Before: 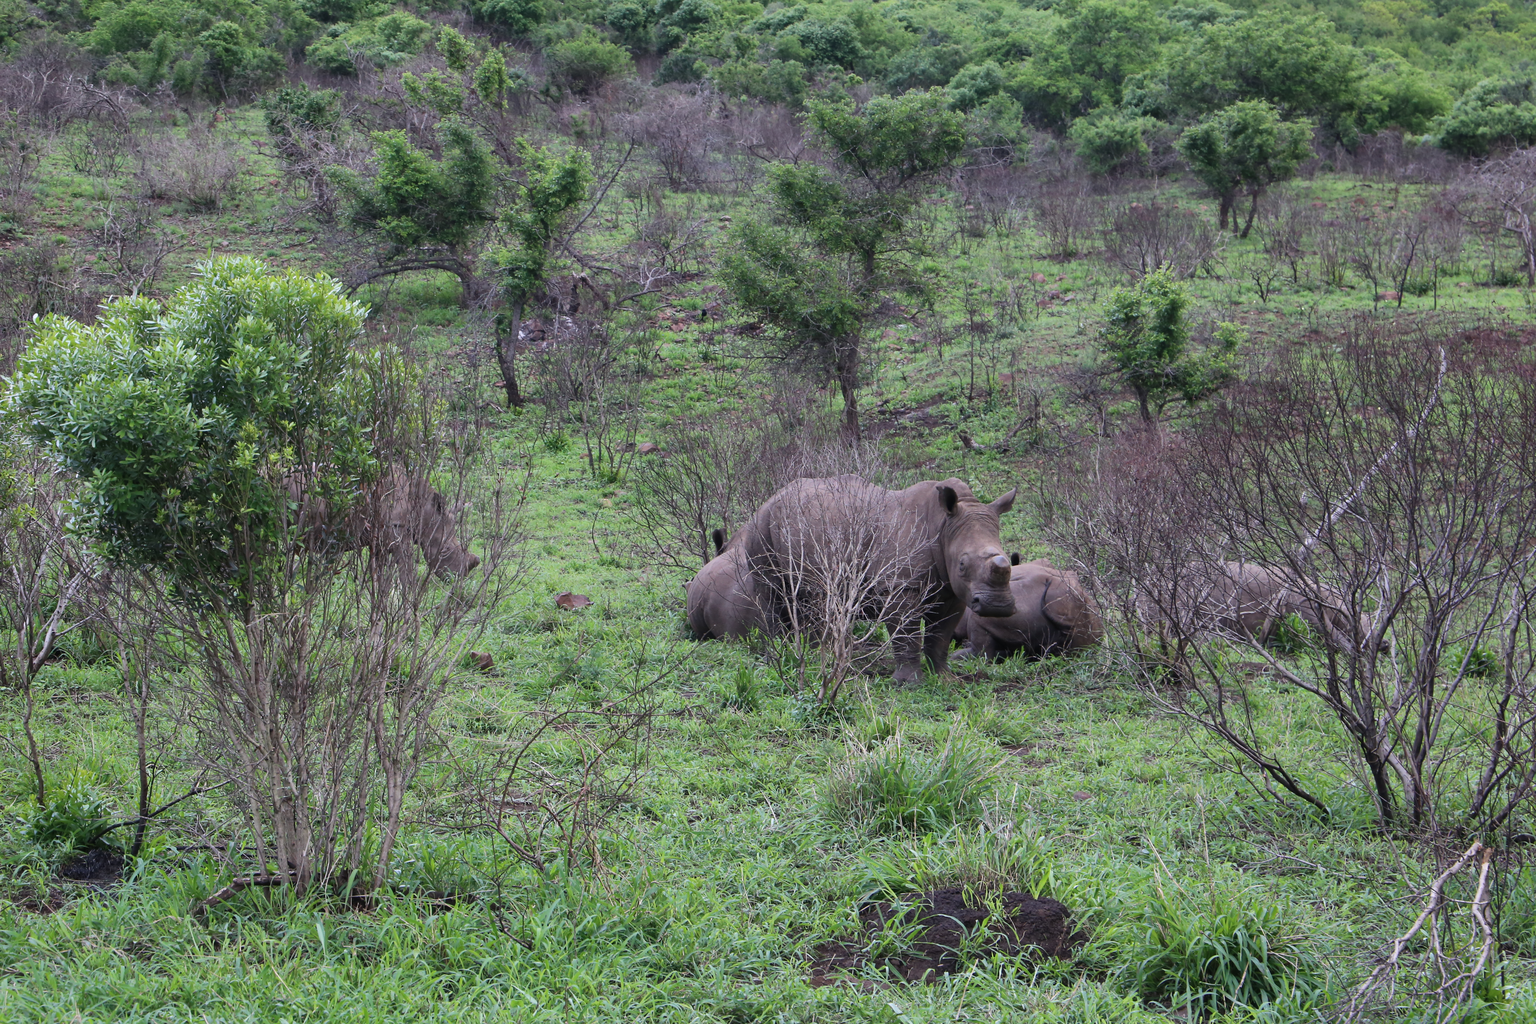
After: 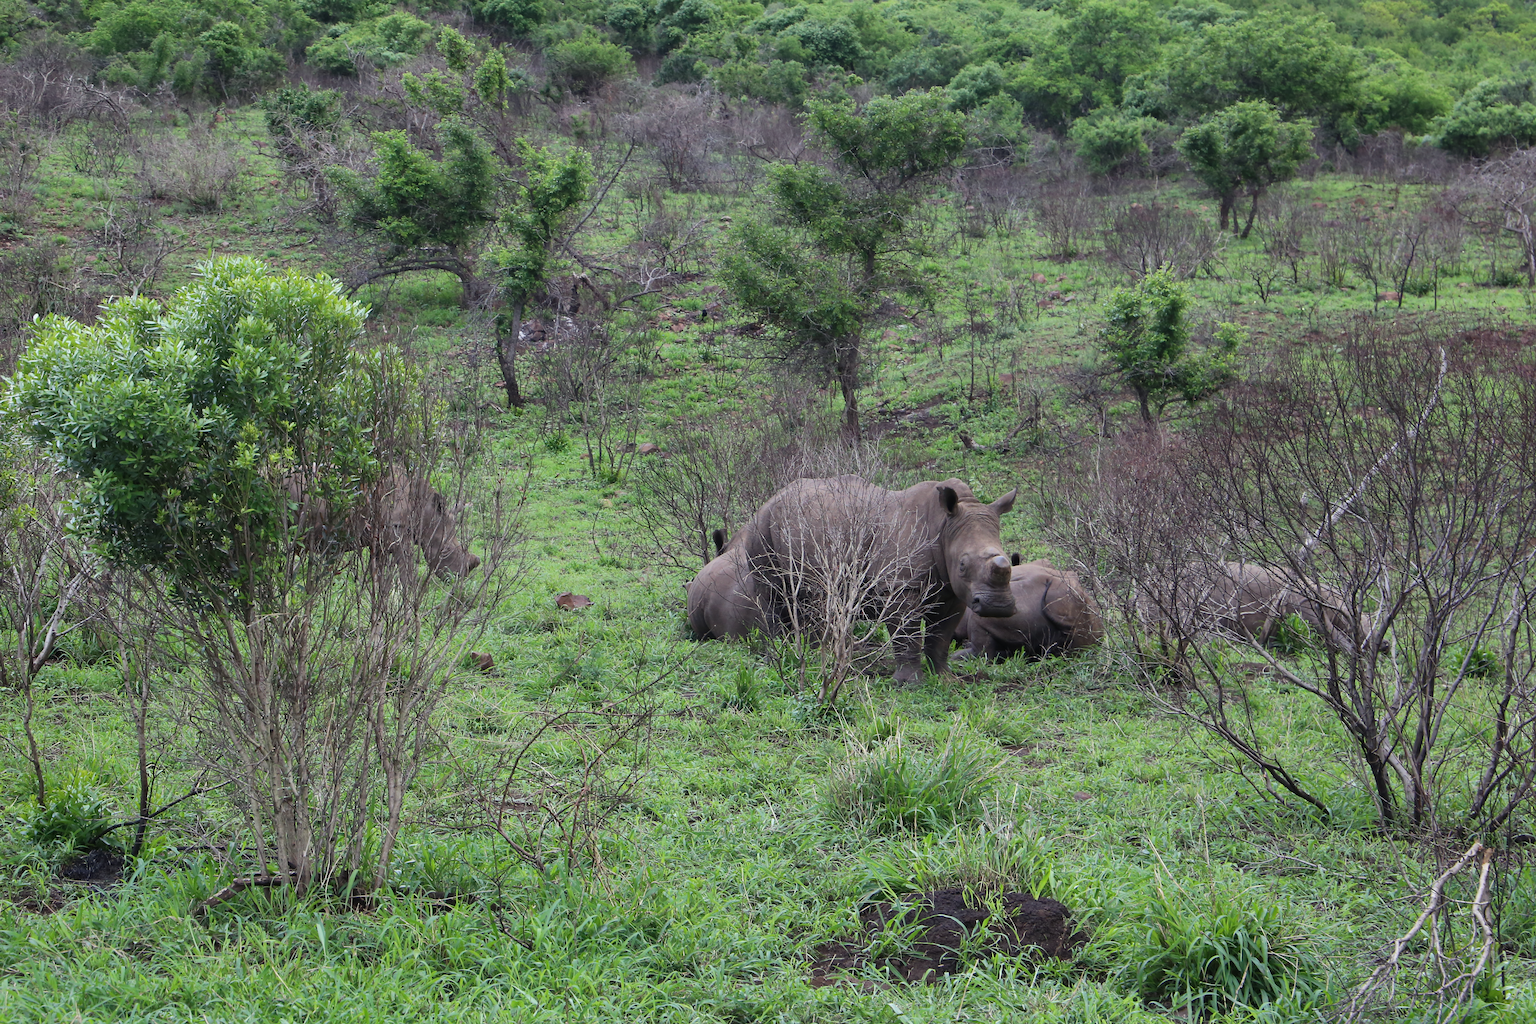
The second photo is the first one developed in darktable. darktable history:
color correction: highlights a* -4.28, highlights b* 6.53
sharpen: radius 1, threshold 1
